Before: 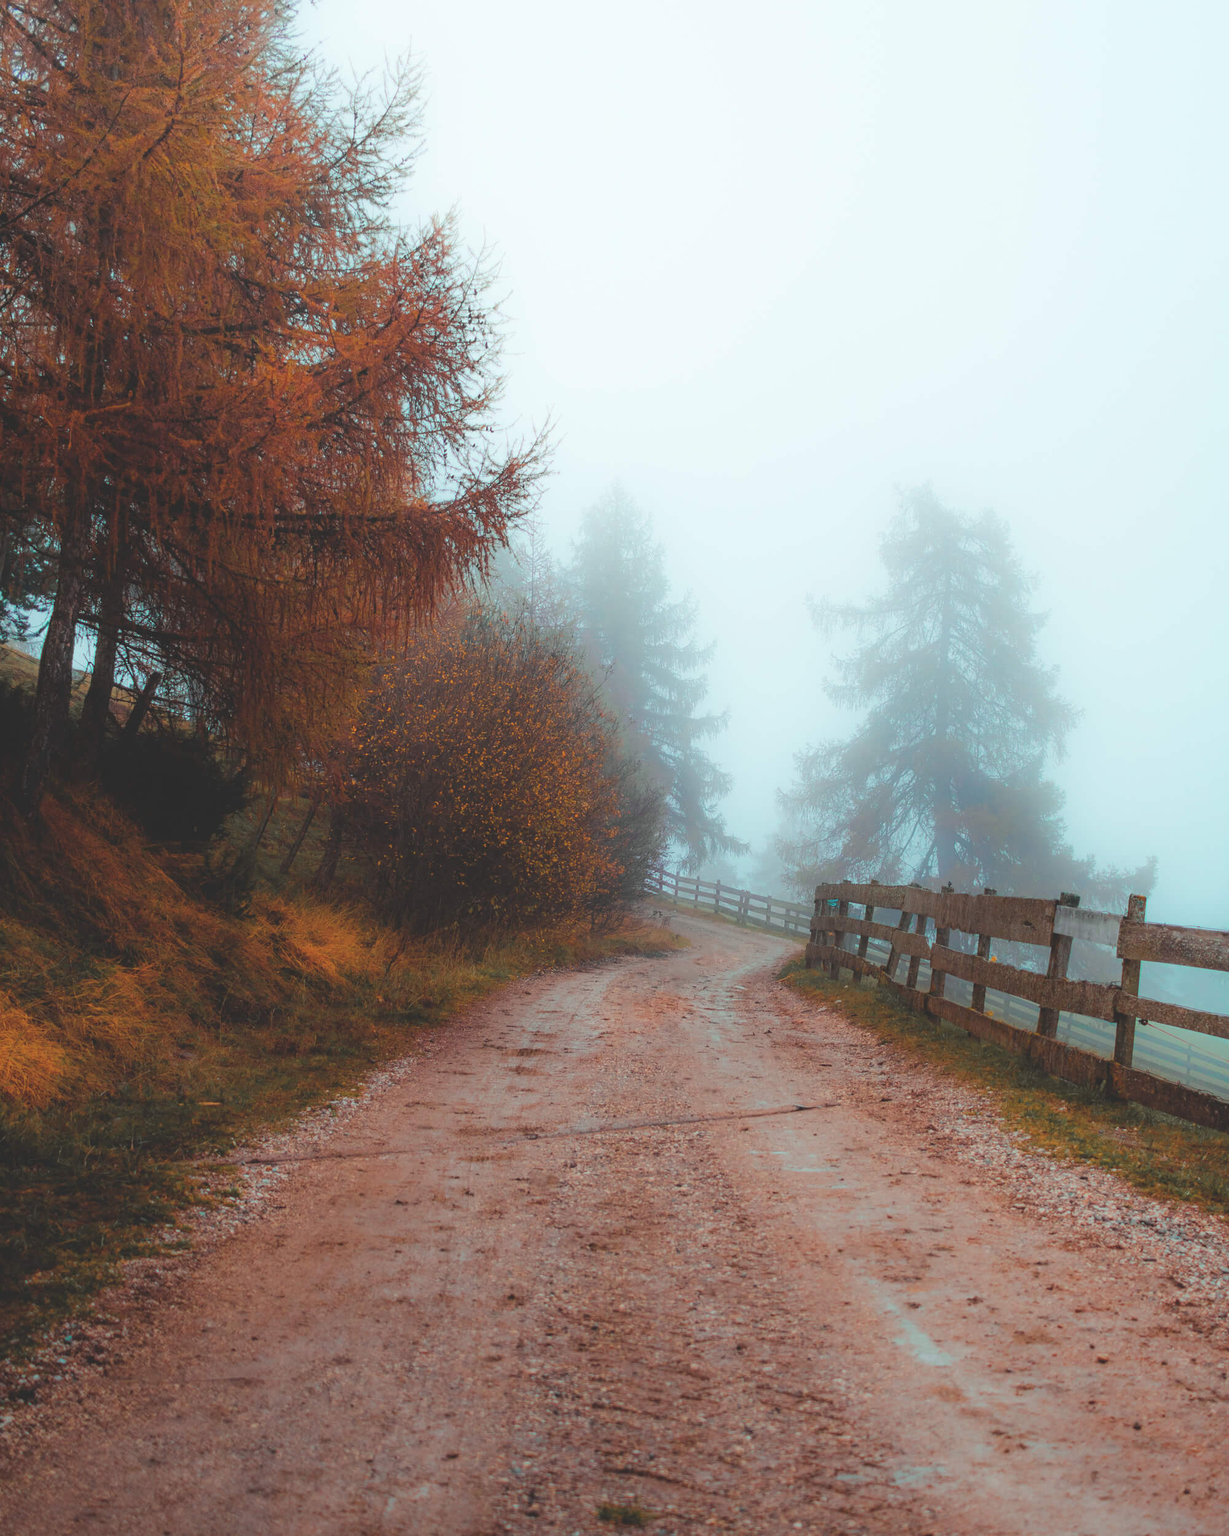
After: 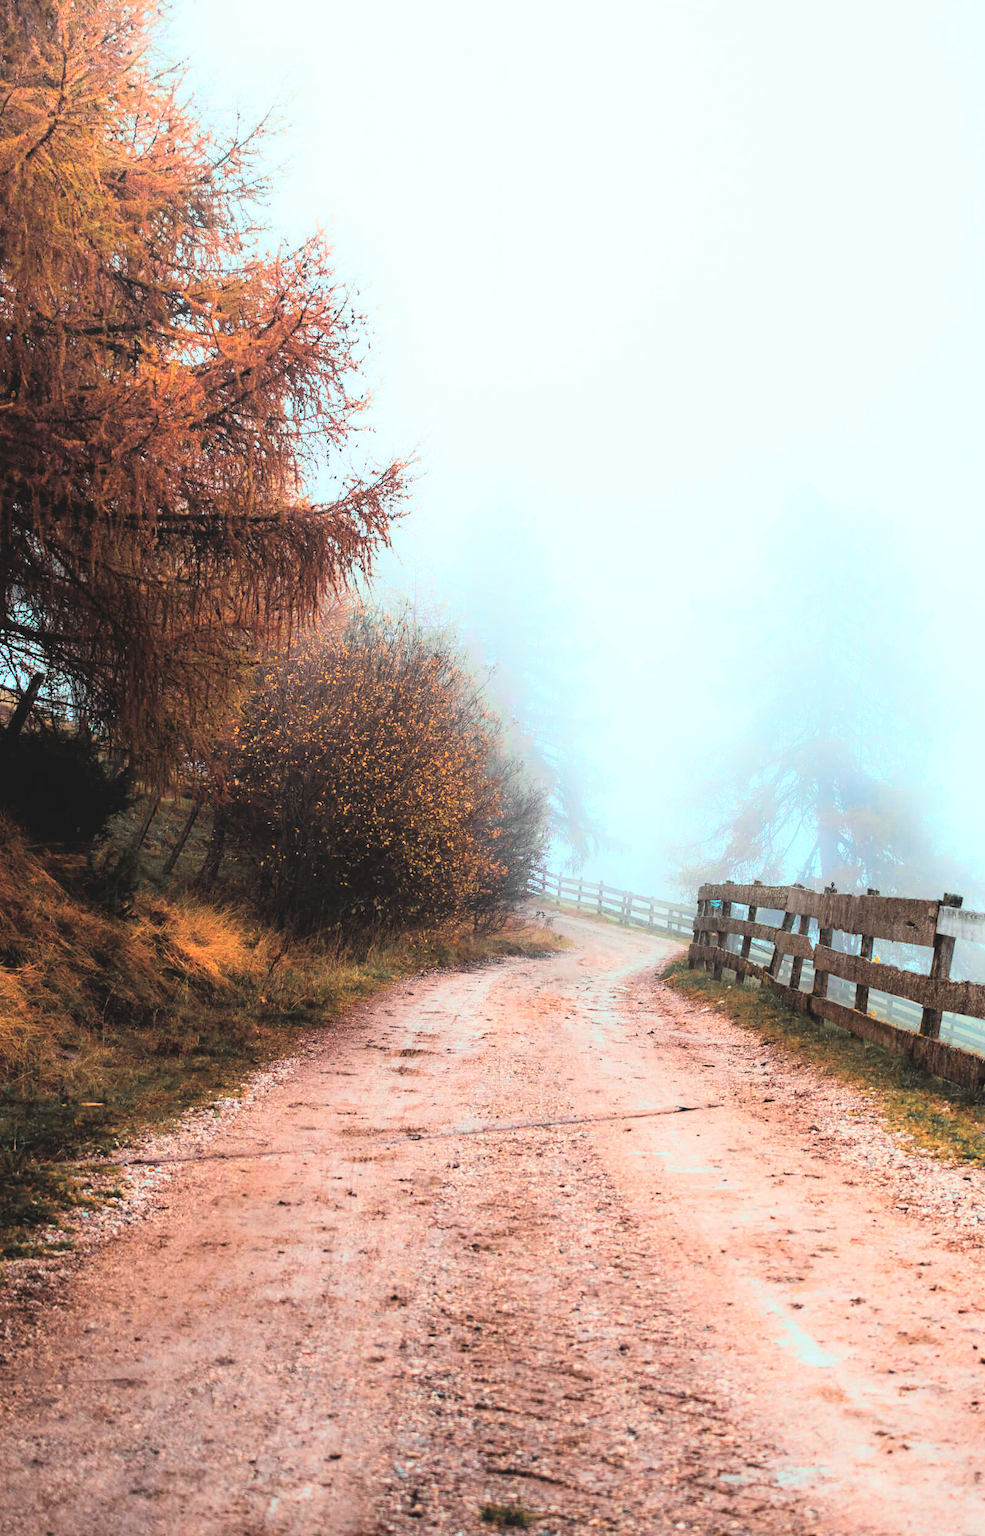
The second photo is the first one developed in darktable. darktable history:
crop and rotate: left 9.597%, right 10.195%
rgb curve: curves: ch0 [(0, 0) (0.21, 0.15) (0.24, 0.21) (0.5, 0.75) (0.75, 0.96) (0.89, 0.99) (1, 1)]; ch1 [(0, 0.02) (0.21, 0.13) (0.25, 0.2) (0.5, 0.67) (0.75, 0.9) (0.89, 0.97) (1, 1)]; ch2 [(0, 0.02) (0.21, 0.13) (0.25, 0.2) (0.5, 0.67) (0.75, 0.9) (0.89, 0.97) (1, 1)], compensate middle gray true
